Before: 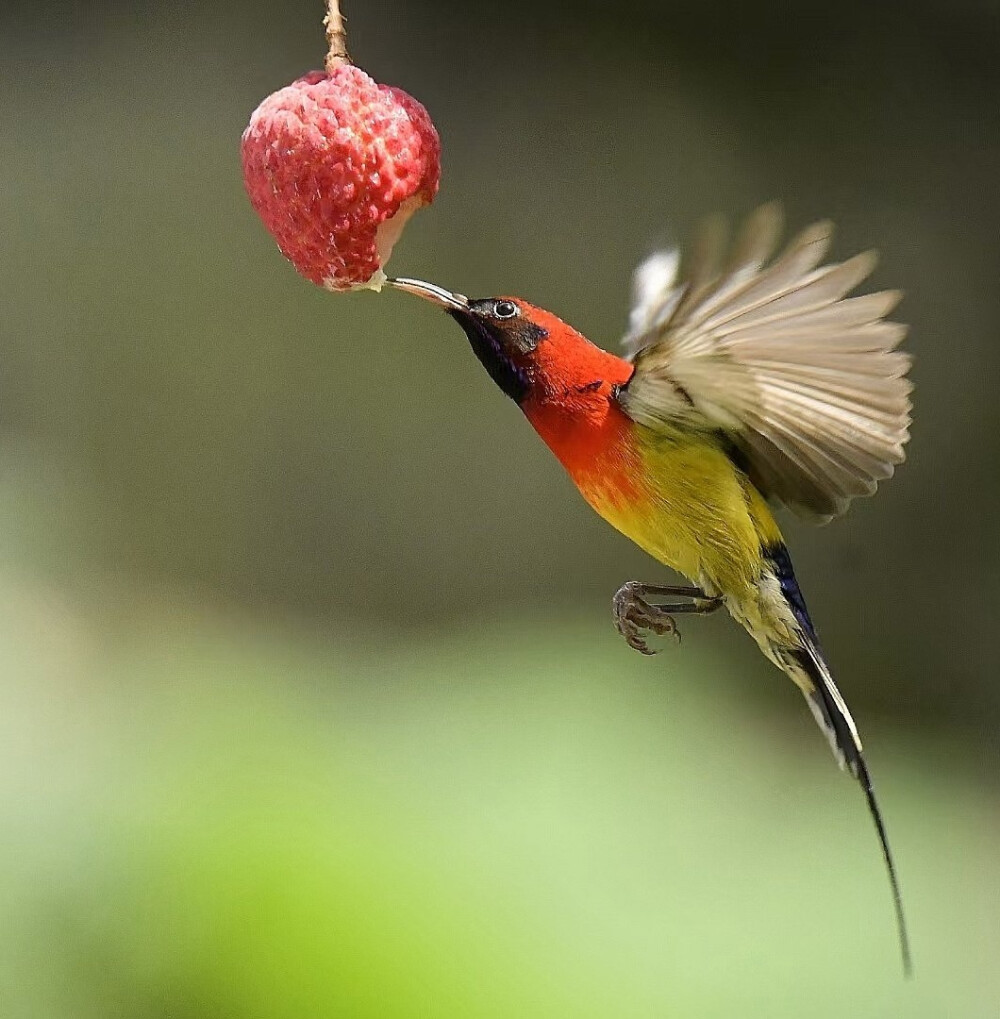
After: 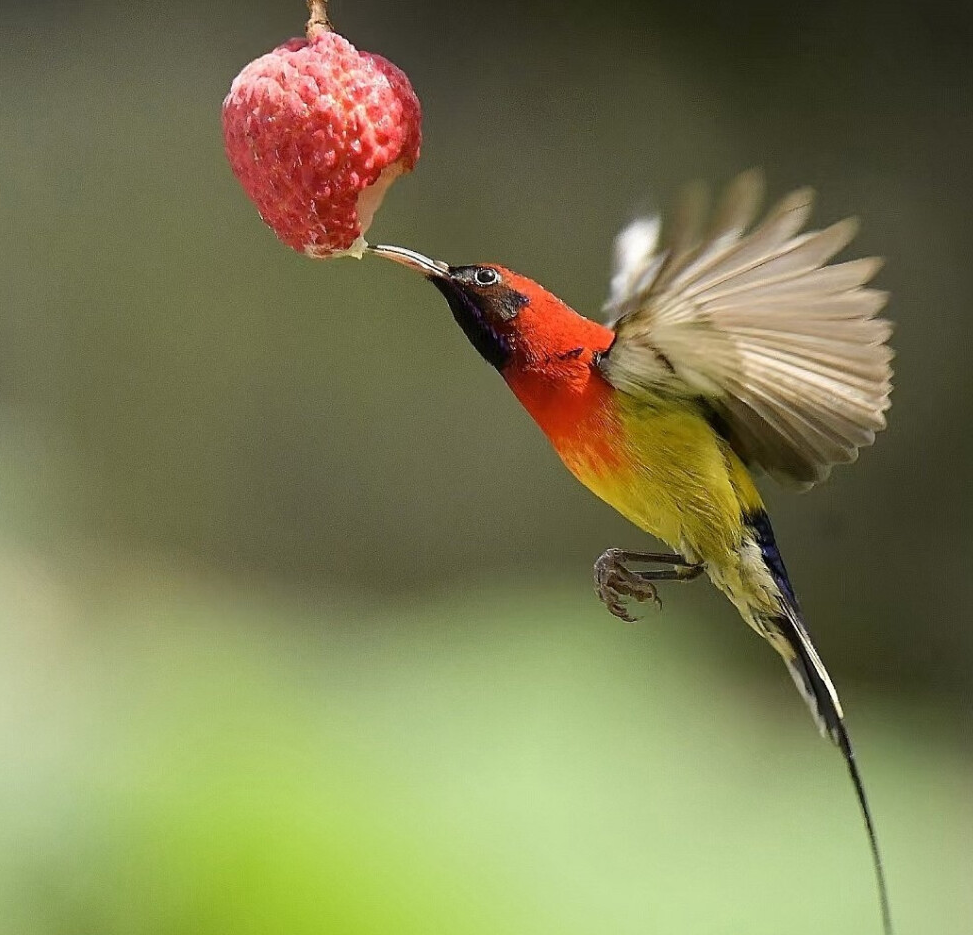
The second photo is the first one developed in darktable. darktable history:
crop: left 1.9%, top 3.279%, right 0.72%, bottom 4.925%
